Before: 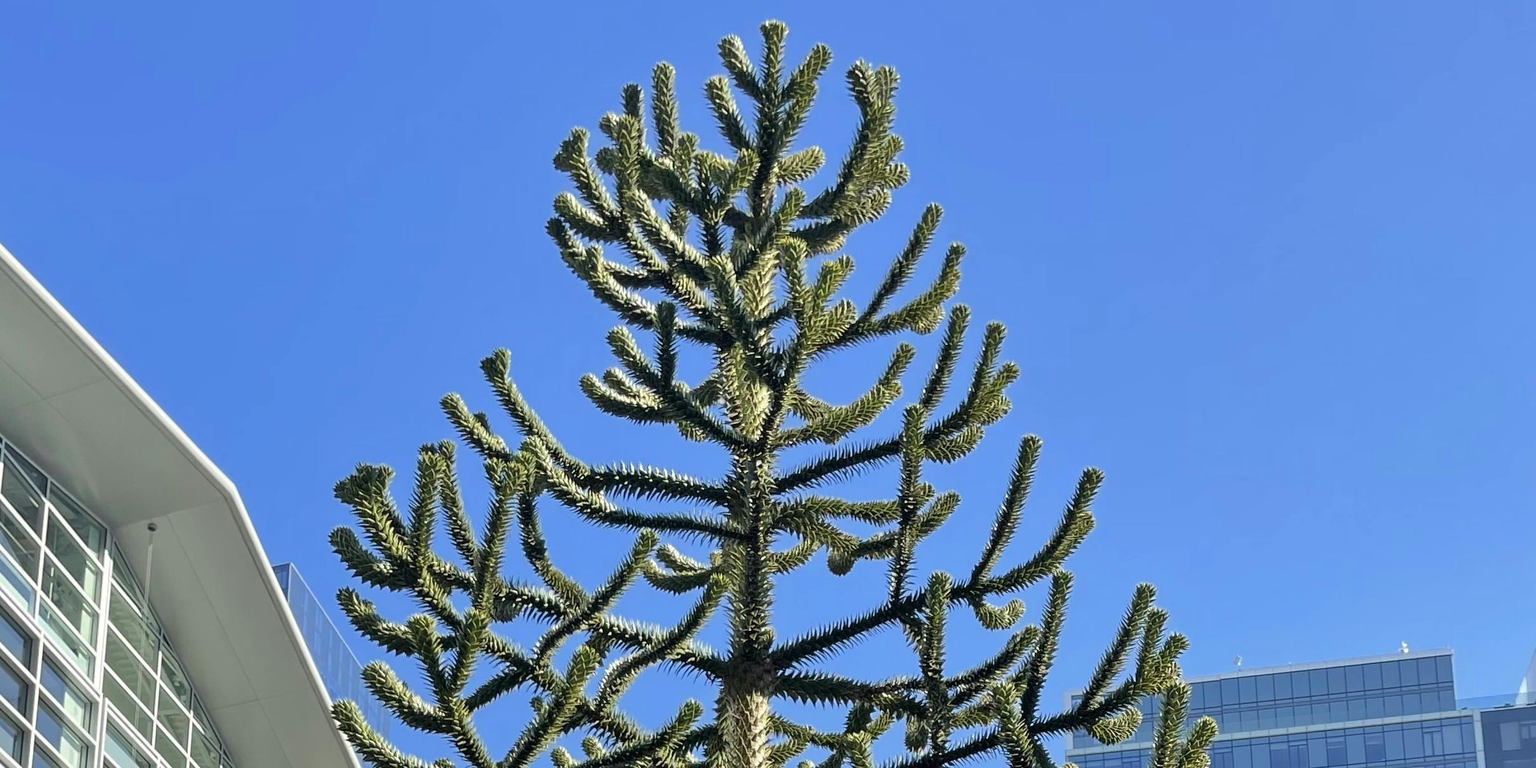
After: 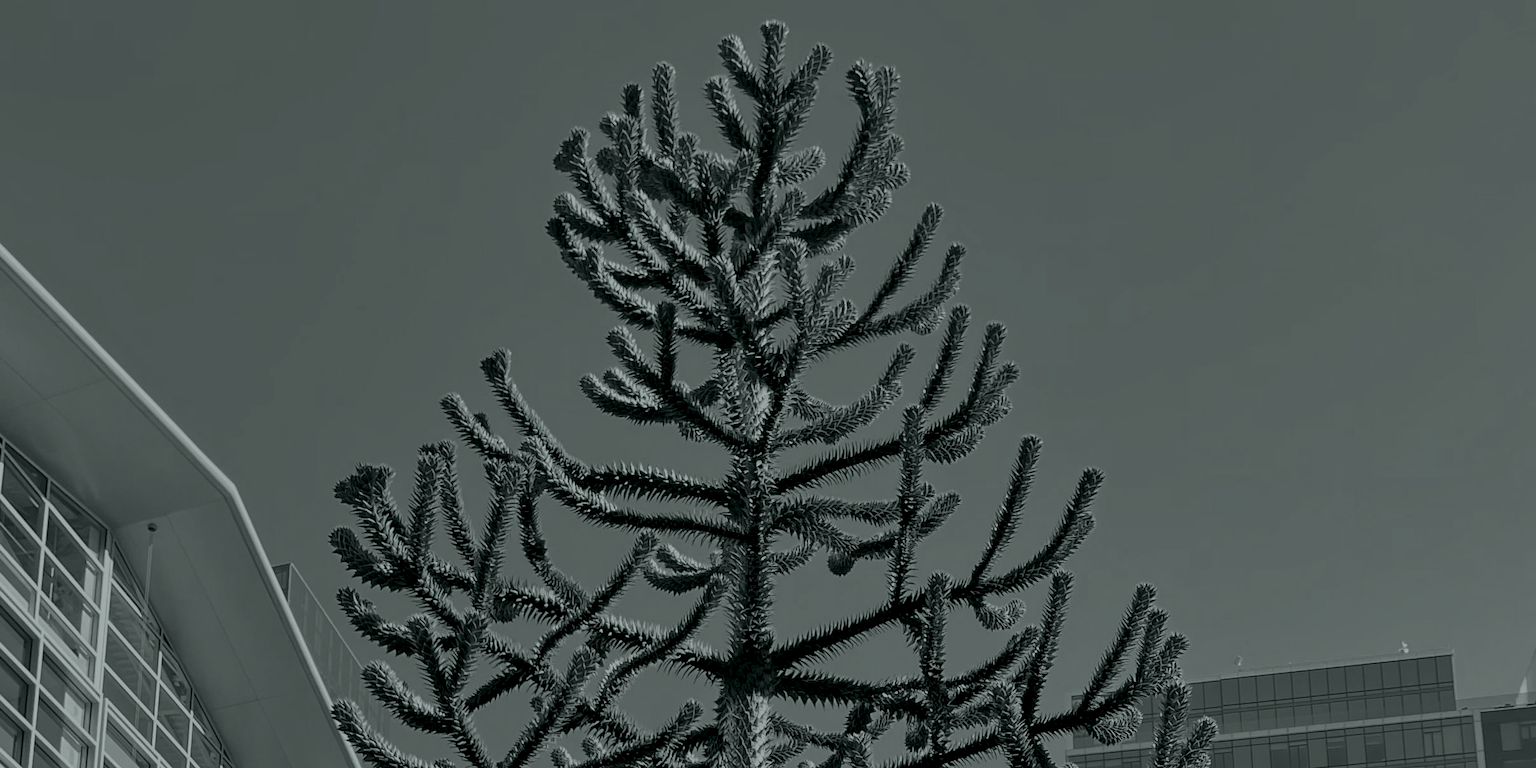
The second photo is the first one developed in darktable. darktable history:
colorize: hue 90°, saturation 19%, lightness 1.59%, version 1
exposure: black level correction 0.001, exposure 1.822 EV, compensate exposure bias true, compensate highlight preservation false
